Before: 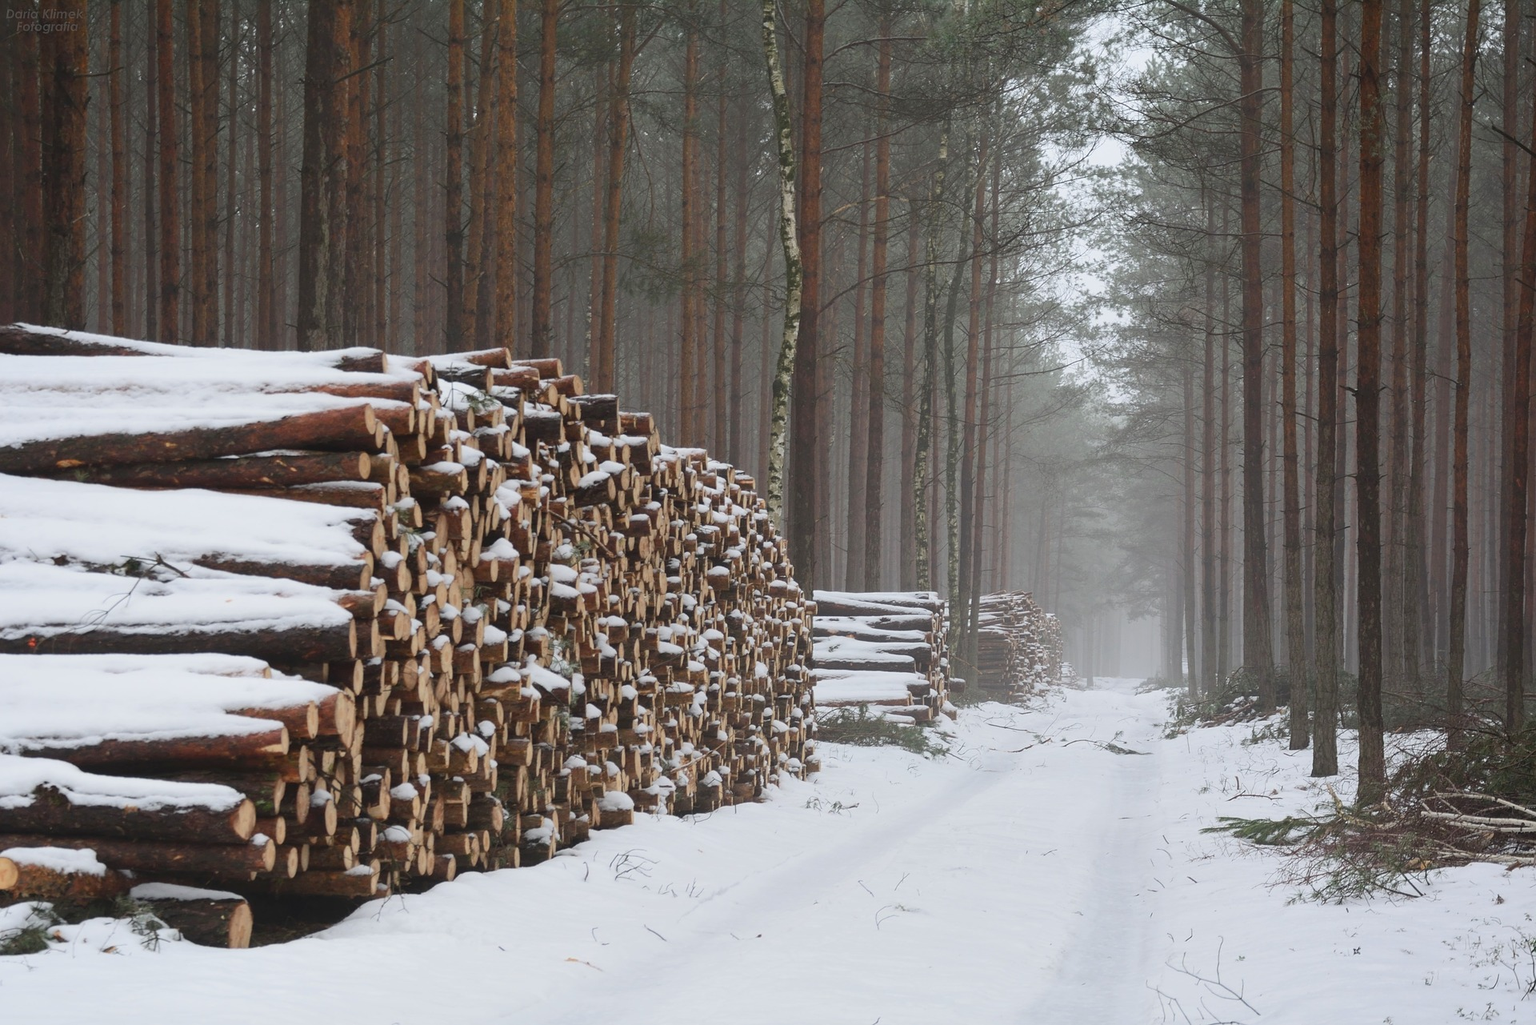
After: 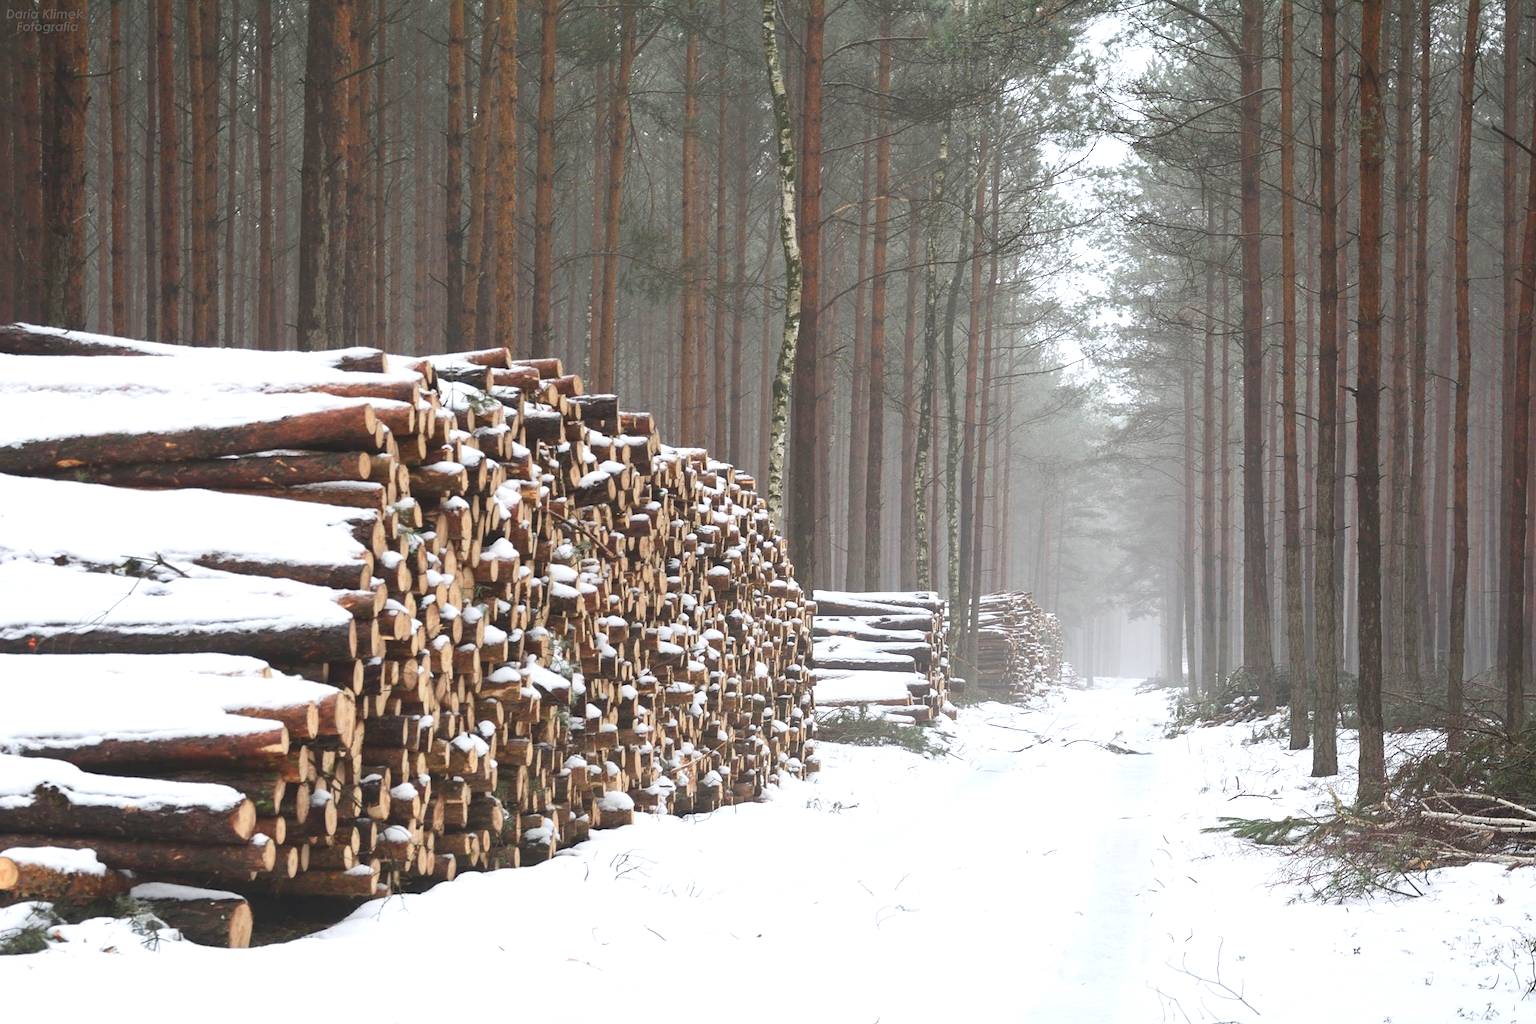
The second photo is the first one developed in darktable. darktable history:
exposure: black level correction -0.002, exposure 0.708 EV, compensate exposure bias true, compensate highlight preservation false
color balance: on, module defaults
